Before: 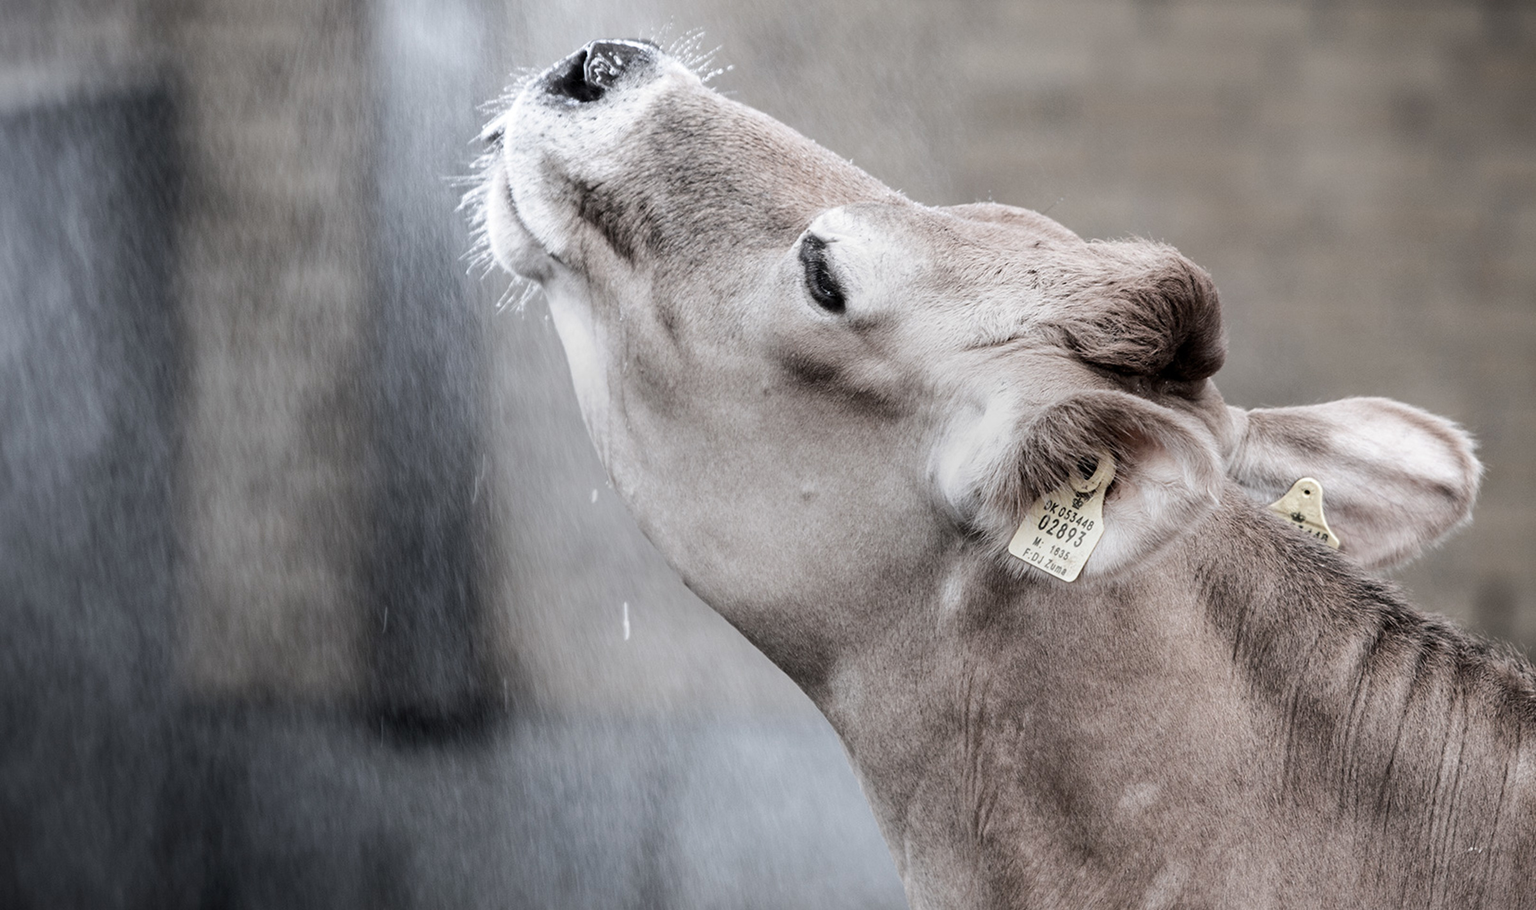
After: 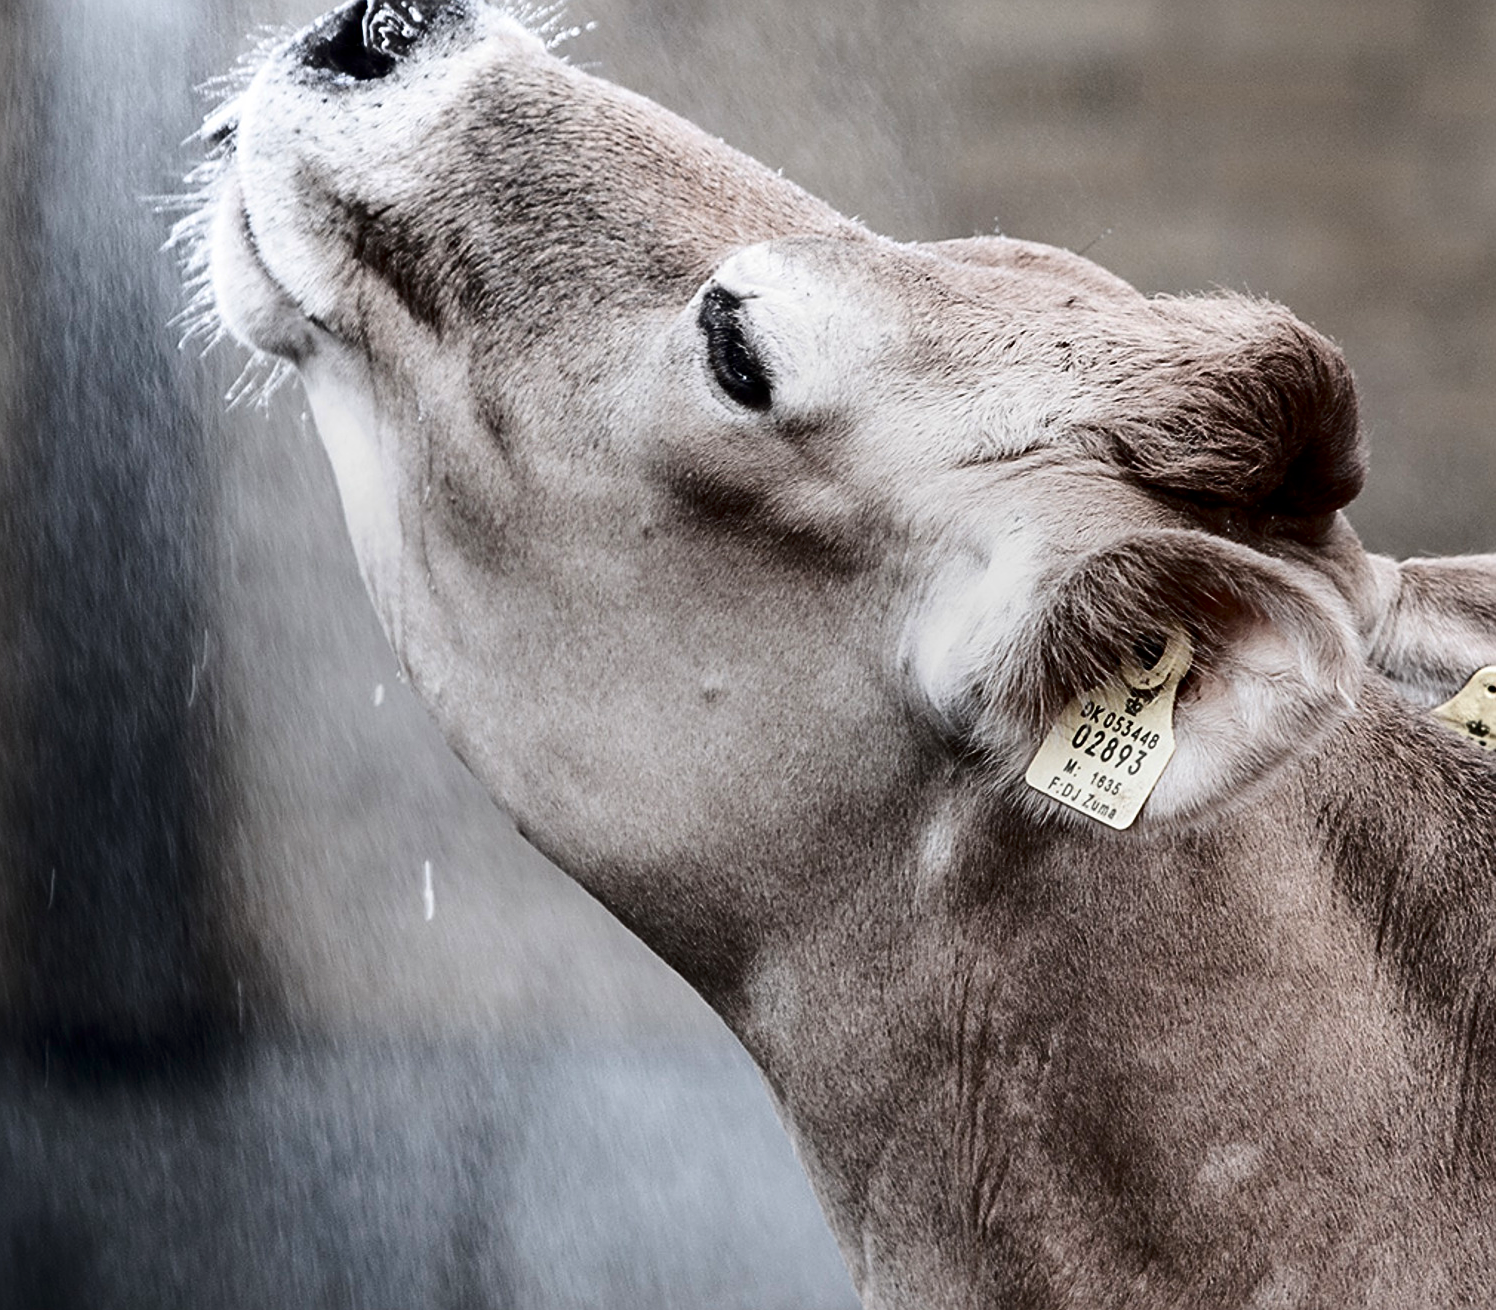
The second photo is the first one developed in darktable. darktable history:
contrast brightness saturation: contrast 0.22, brightness -0.19, saturation 0.24
sharpen: on, module defaults
crop and rotate: left 22.918%, top 5.629%, right 14.711%, bottom 2.247%
